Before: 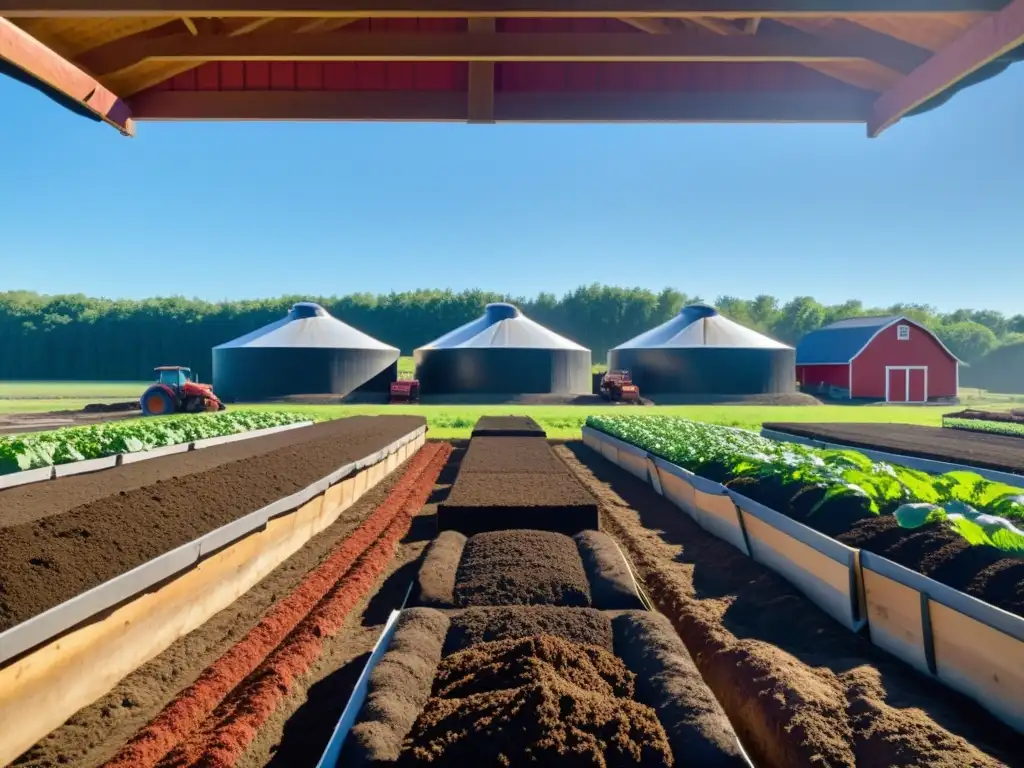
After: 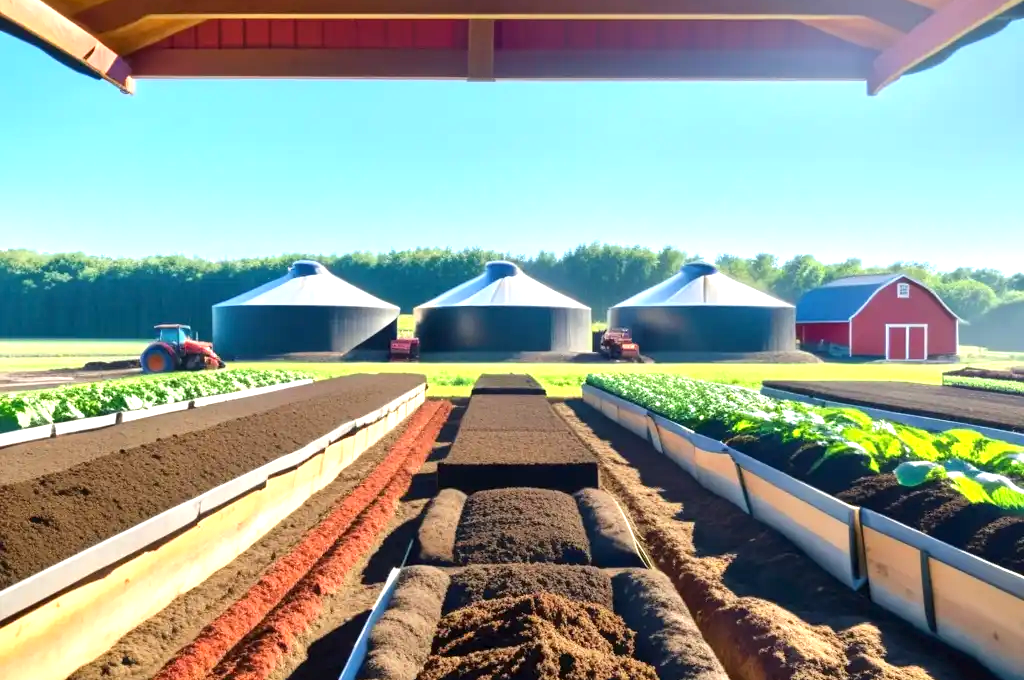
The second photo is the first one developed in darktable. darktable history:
crop and rotate: top 5.554%, bottom 5.795%
exposure: exposure 0.997 EV, compensate highlight preservation false
